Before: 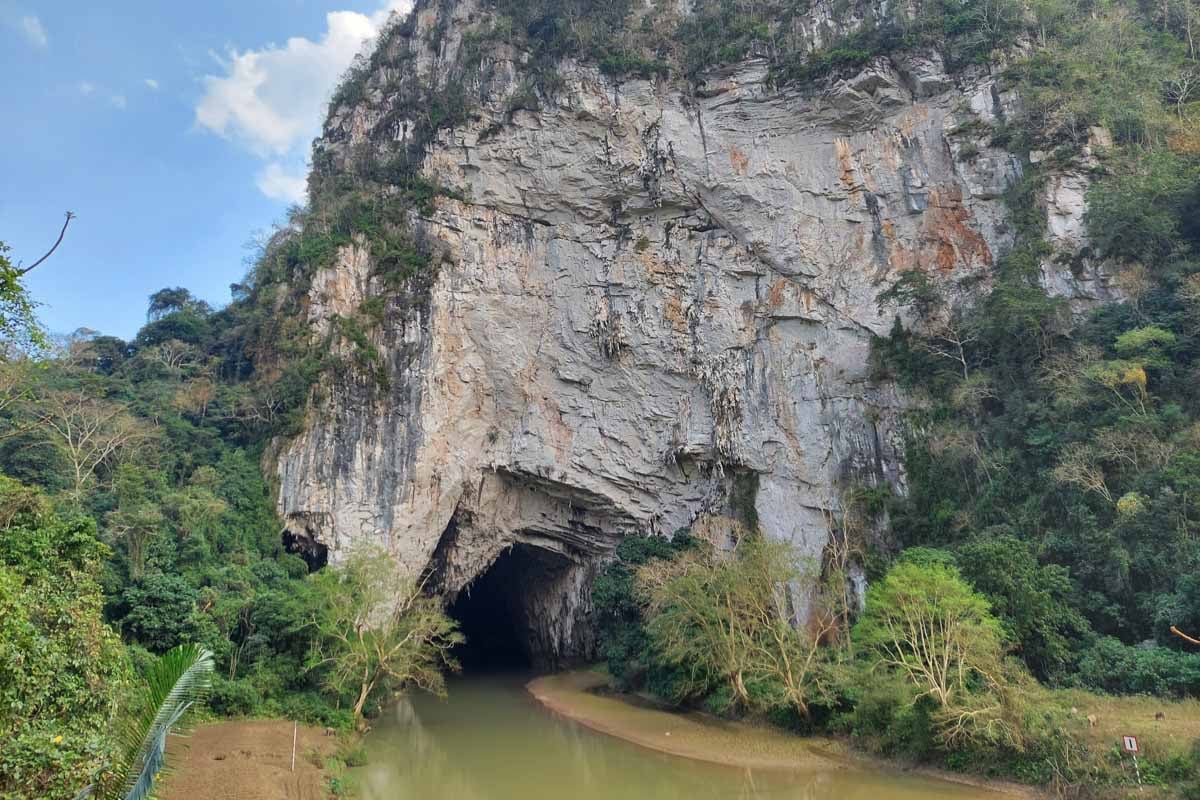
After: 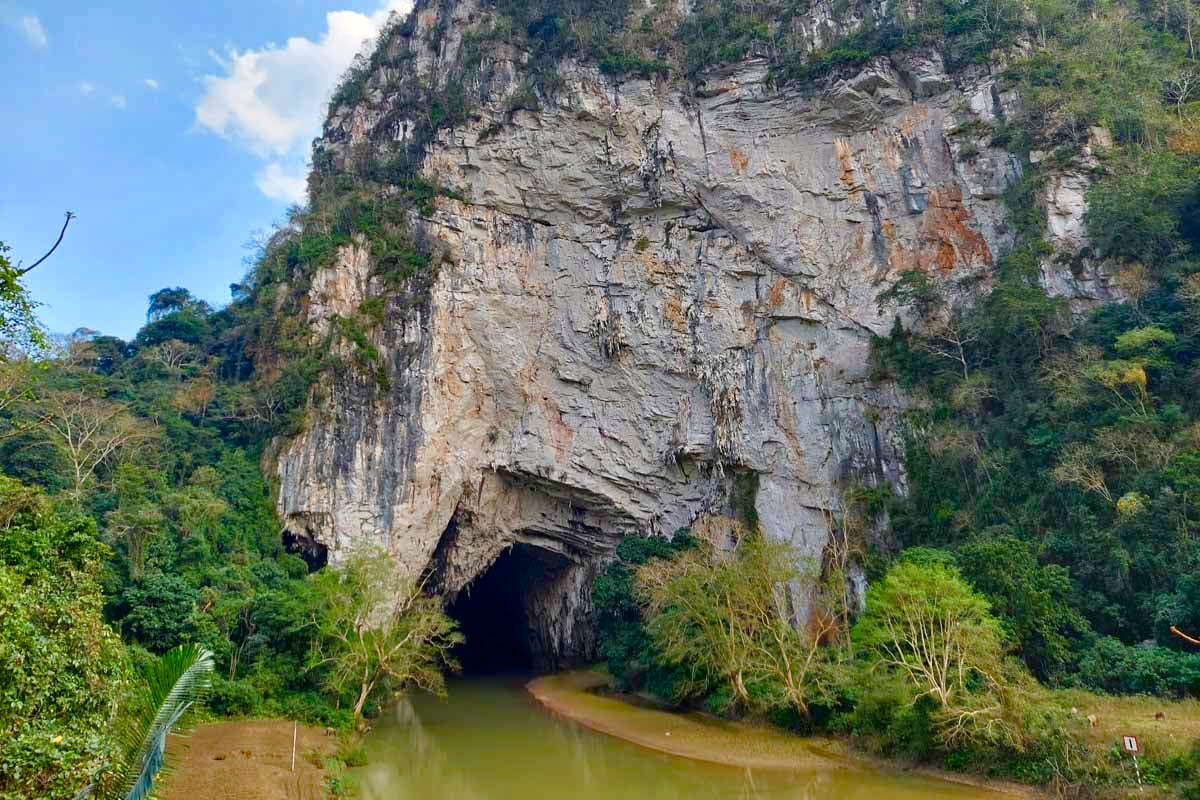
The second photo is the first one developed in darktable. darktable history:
haze removal: compatibility mode true, adaptive false
color balance rgb: perceptual saturation grading › global saturation 20%, perceptual saturation grading › highlights -48.966%, perceptual saturation grading › shadows 24.776%, global vibrance 45.578%
shadows and highlights: shadows -62.91, white point adjustment -5.1, highlights 60.08
